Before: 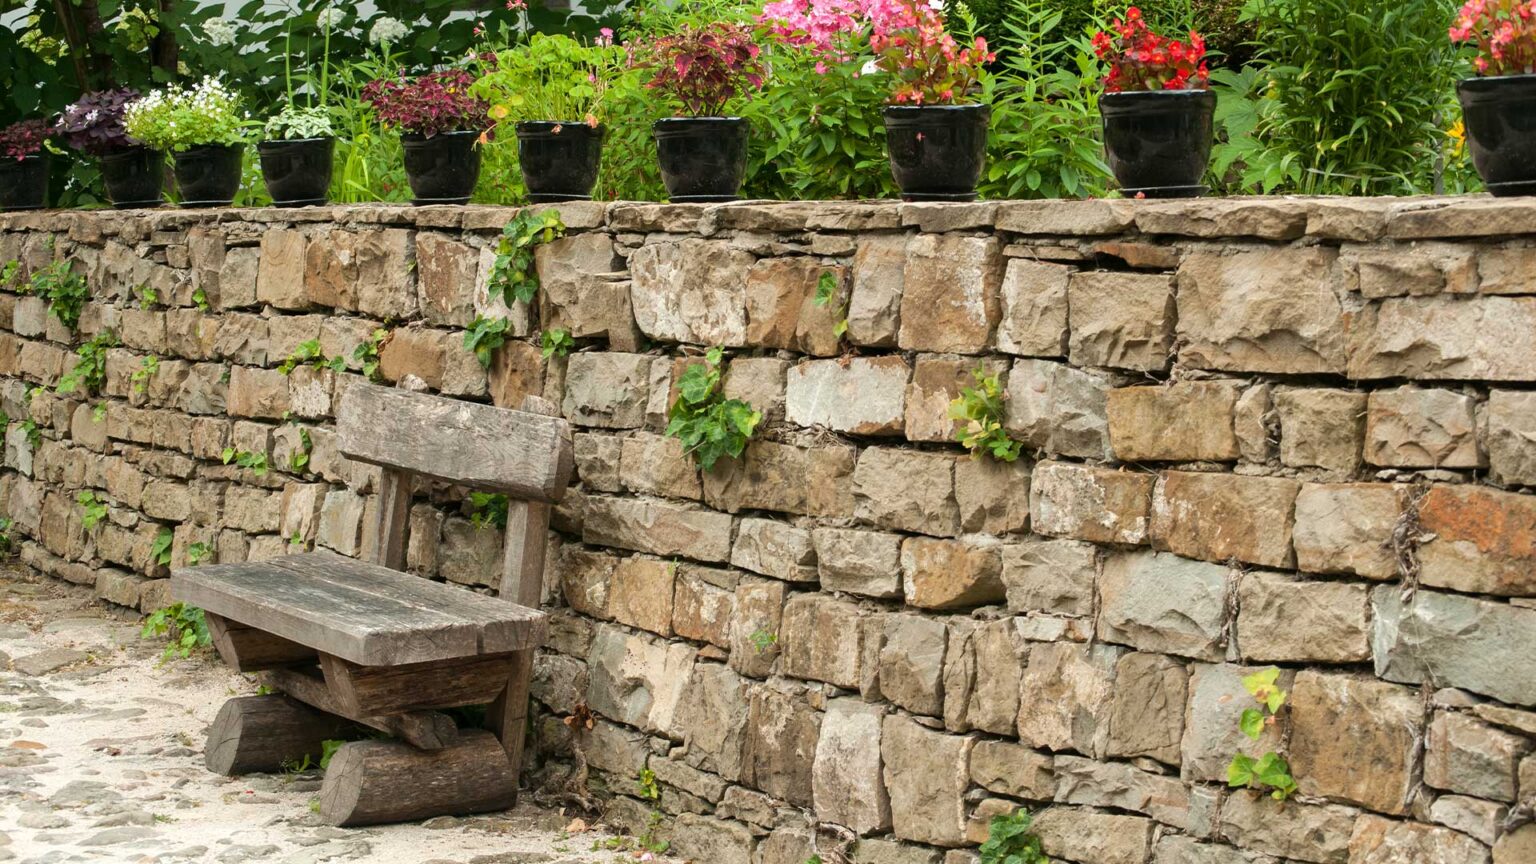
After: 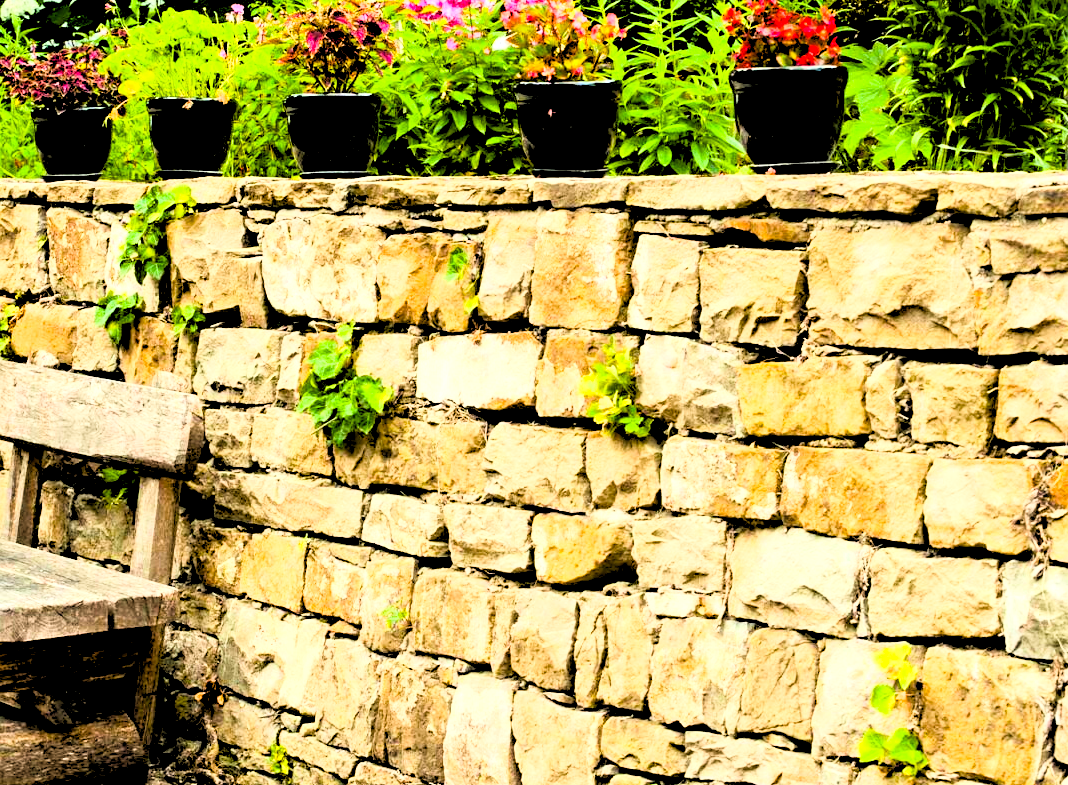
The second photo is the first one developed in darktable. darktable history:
crop and rotate: left 24.034%, top 2.838%, right 6.406%, bottom 6.299%
color balance rgb: perceptual saturation grading › global saturation 20%, perceptual saturation grading › highlights -25%, perceptual saturation grading › shadows 25%, global vibrance 50%
rgb levels: levels [[0.029, 0.461, 0.922], [0, 0.5, 1], [0, 0.5, 1]]
rgb curve: curves: ch0 [(0, 0) (0.21, 0.15) (0.24, 0.21) (0.5, 0.75) (0.75, 0.96) (0.89, 0.99) (1, 1)]; ch1 [(0, 0.02) (0.21, 0.13) (0.25, 0.2) (0.5, 0.67) (0.75, 0.9) (0.89, 0.97) (1, 1)]; ch2 [(0, 0.02) (0.21, 0.13) (0.25, 0.2) (0.5, 0.67) (0.75, 0.9) (0.89, 0.97) (1, 1)], compensate middle gray true
